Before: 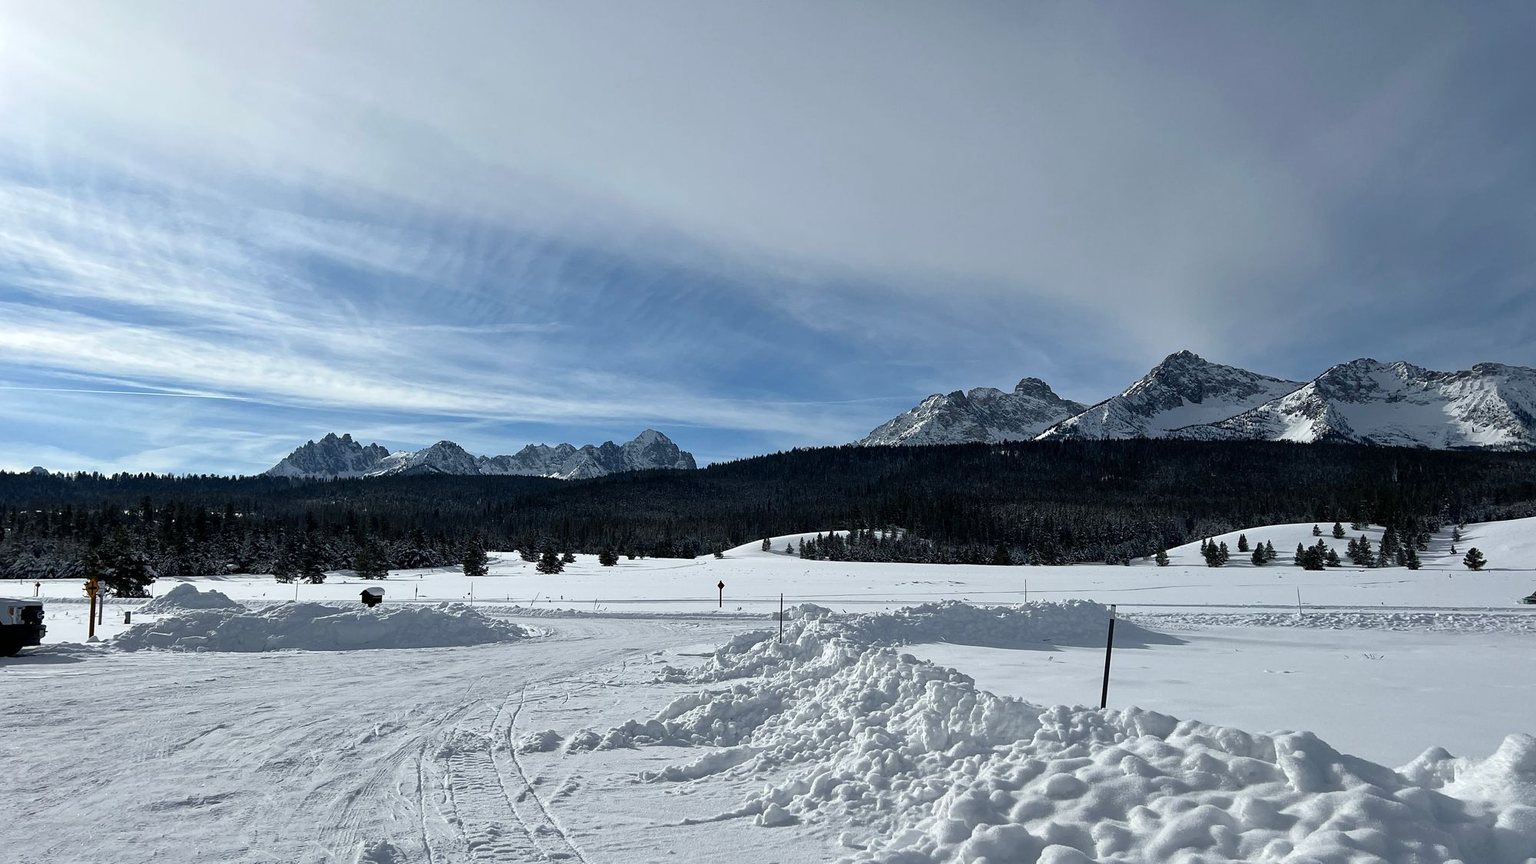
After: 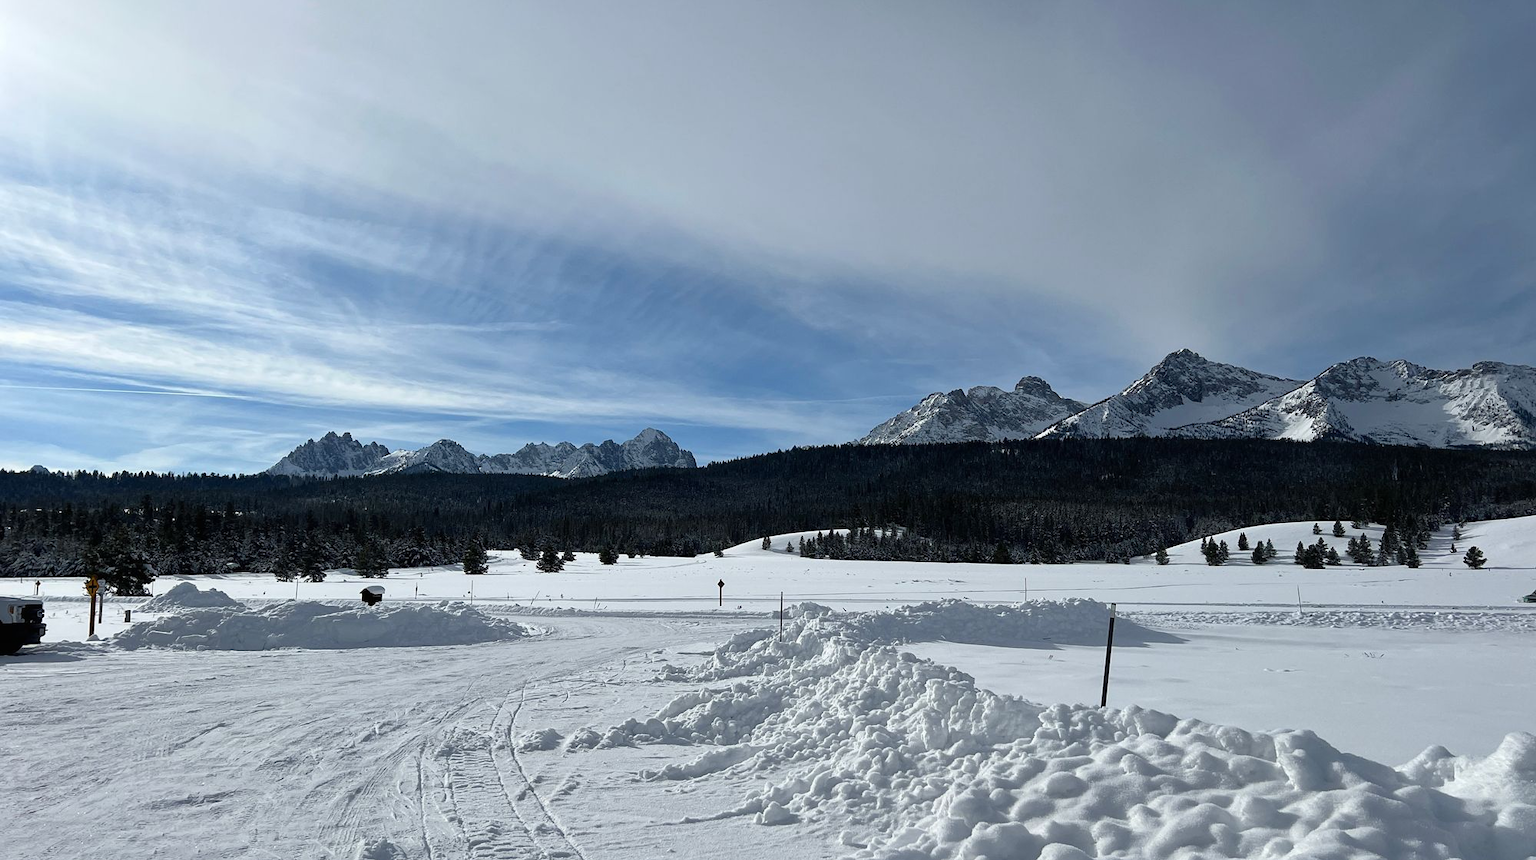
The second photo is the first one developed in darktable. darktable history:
contrast equalizer: octaves 7, y [[0.509, 0.517, 0.523, 0.523, 0.517, 0.509], [0.5 ×6], [0.5 ×6], [0 ×6], [0 ×6]], mix -0.376
crop: top 0.182%, bottom 0.152%
